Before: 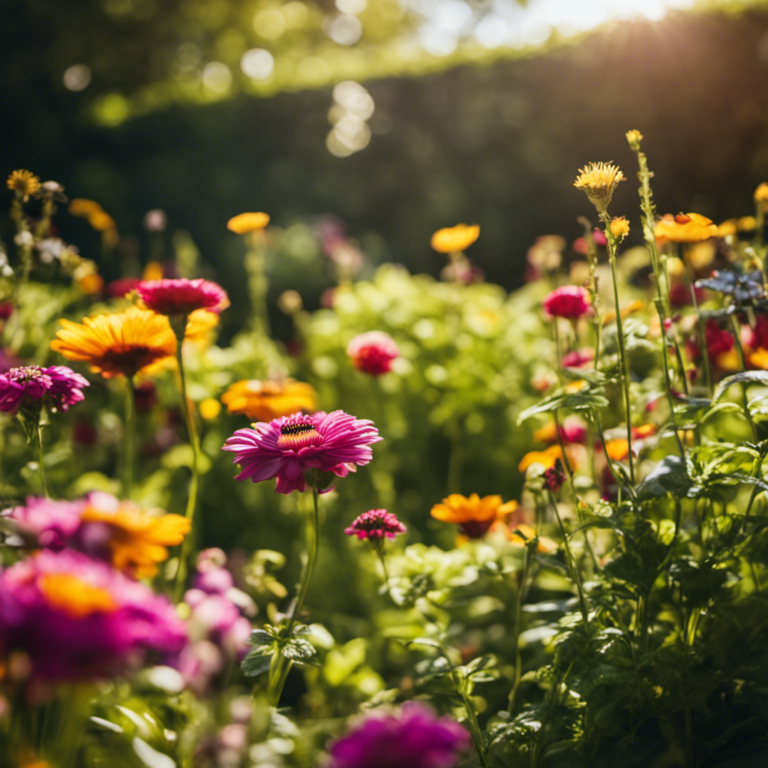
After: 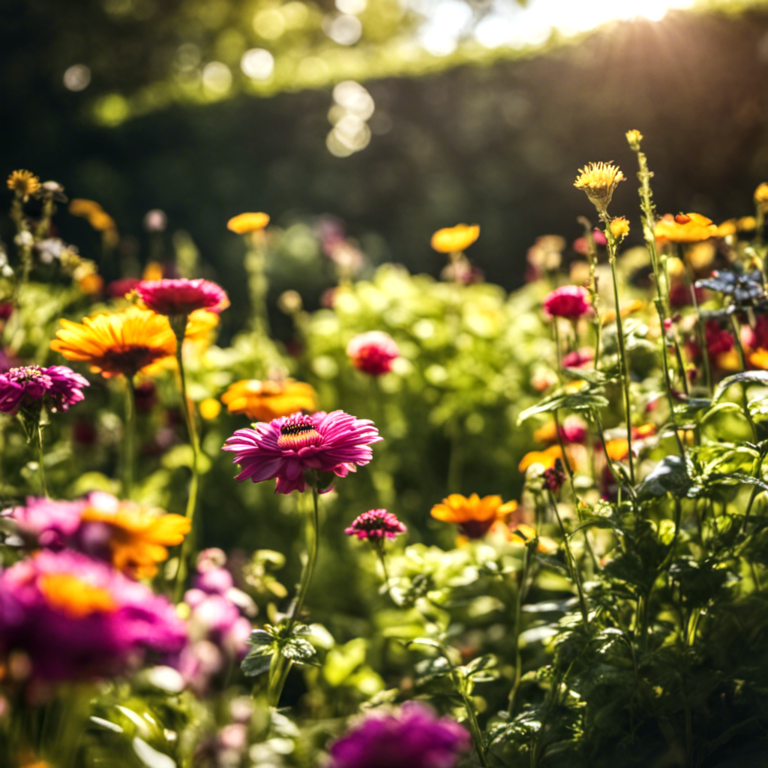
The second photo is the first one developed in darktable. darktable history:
tone equalizer: -8 EV -0.423 EV, -7 EV -0.412 EV, -6 EV -0.3 EV, -5 EV -0.221 EV, -3 EV 0.188 EV, -2 EV 0.356 EV, -1 EV 0.415 EV, +0 EV 0.386 EV, edges refinement/feathering 500, mask exposure compensation -1.57 EV, preserve details no
local contrast: on, module defaults
